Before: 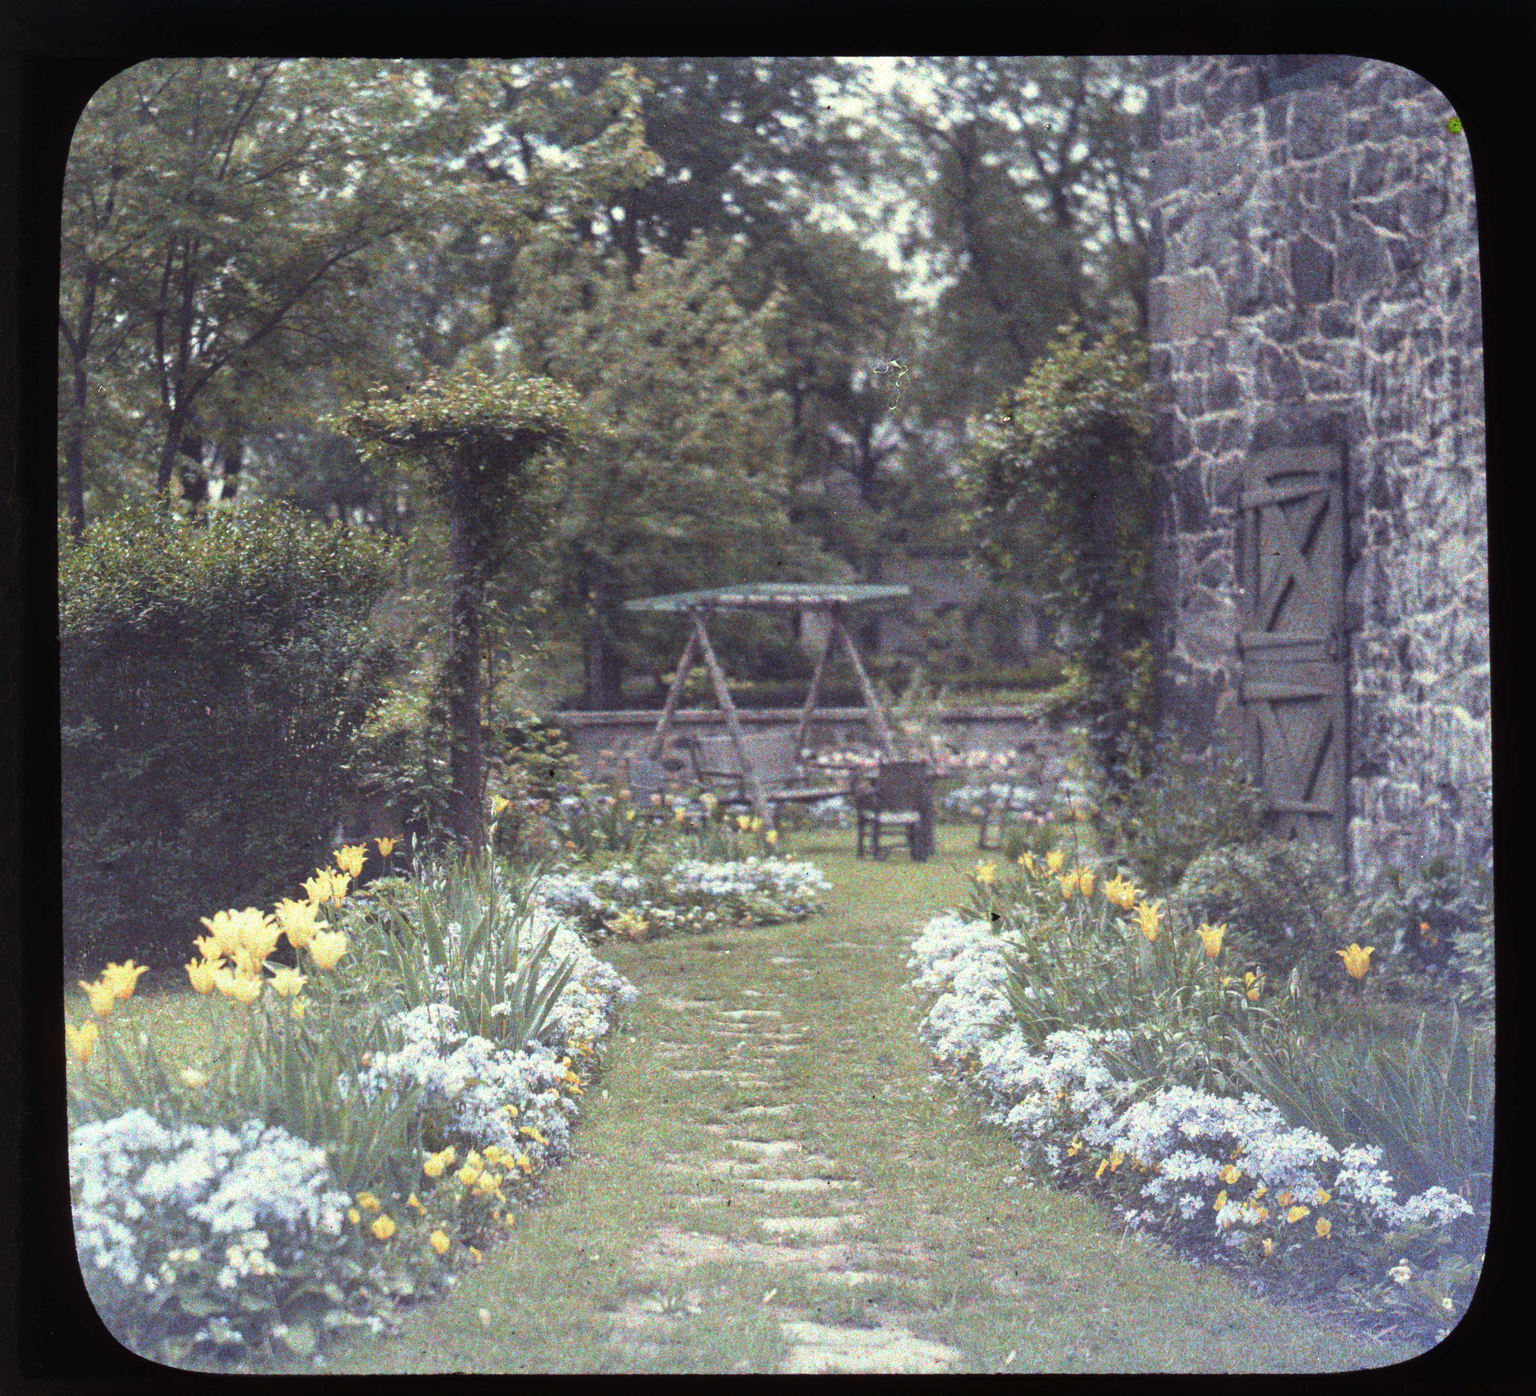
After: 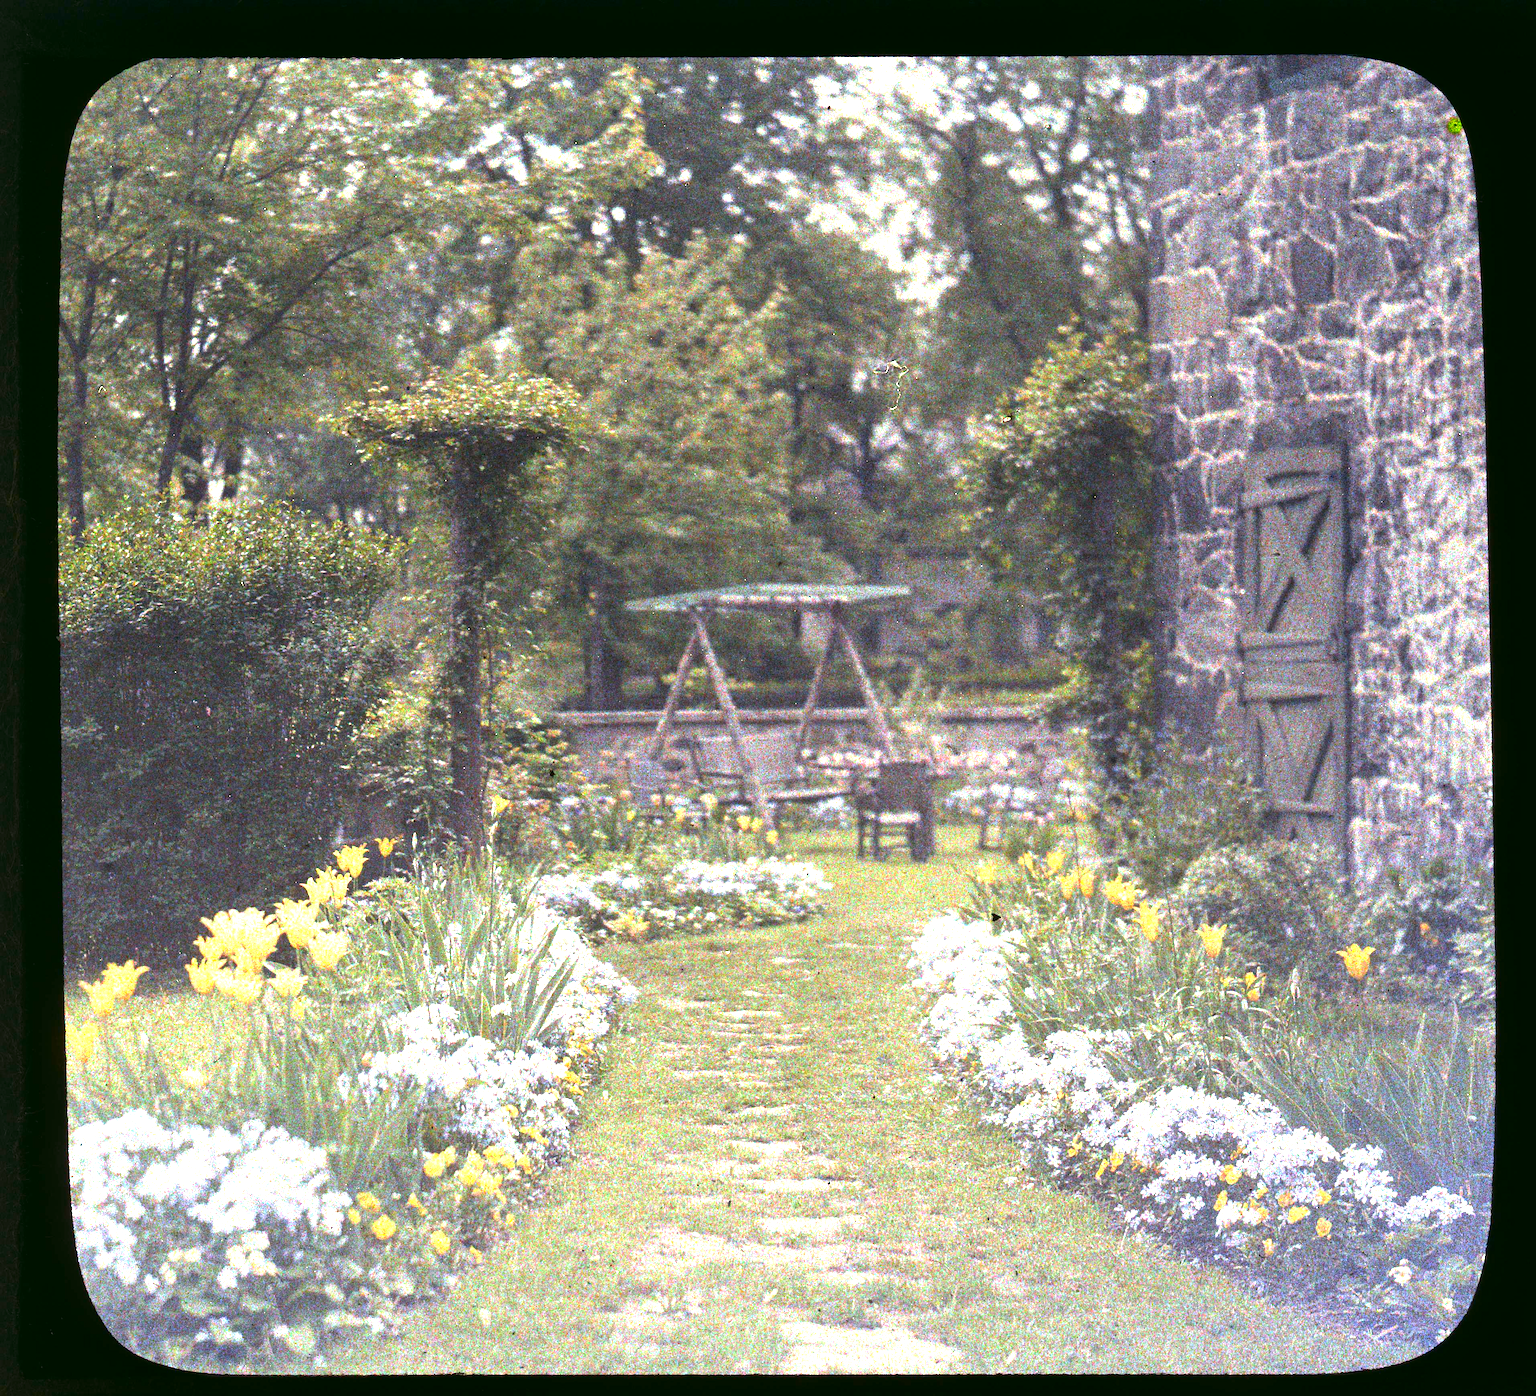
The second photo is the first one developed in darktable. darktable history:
color contrast: green-magenta contrast 1.2, blue-yellow contrast 1.2
sharpen: on, module defaults
color correction: highlights a* 4.02, highlights b* 4.98, shadows a* -7.55, shadows b* 4.98
levels: levels [0, 0.394, 0.787]
